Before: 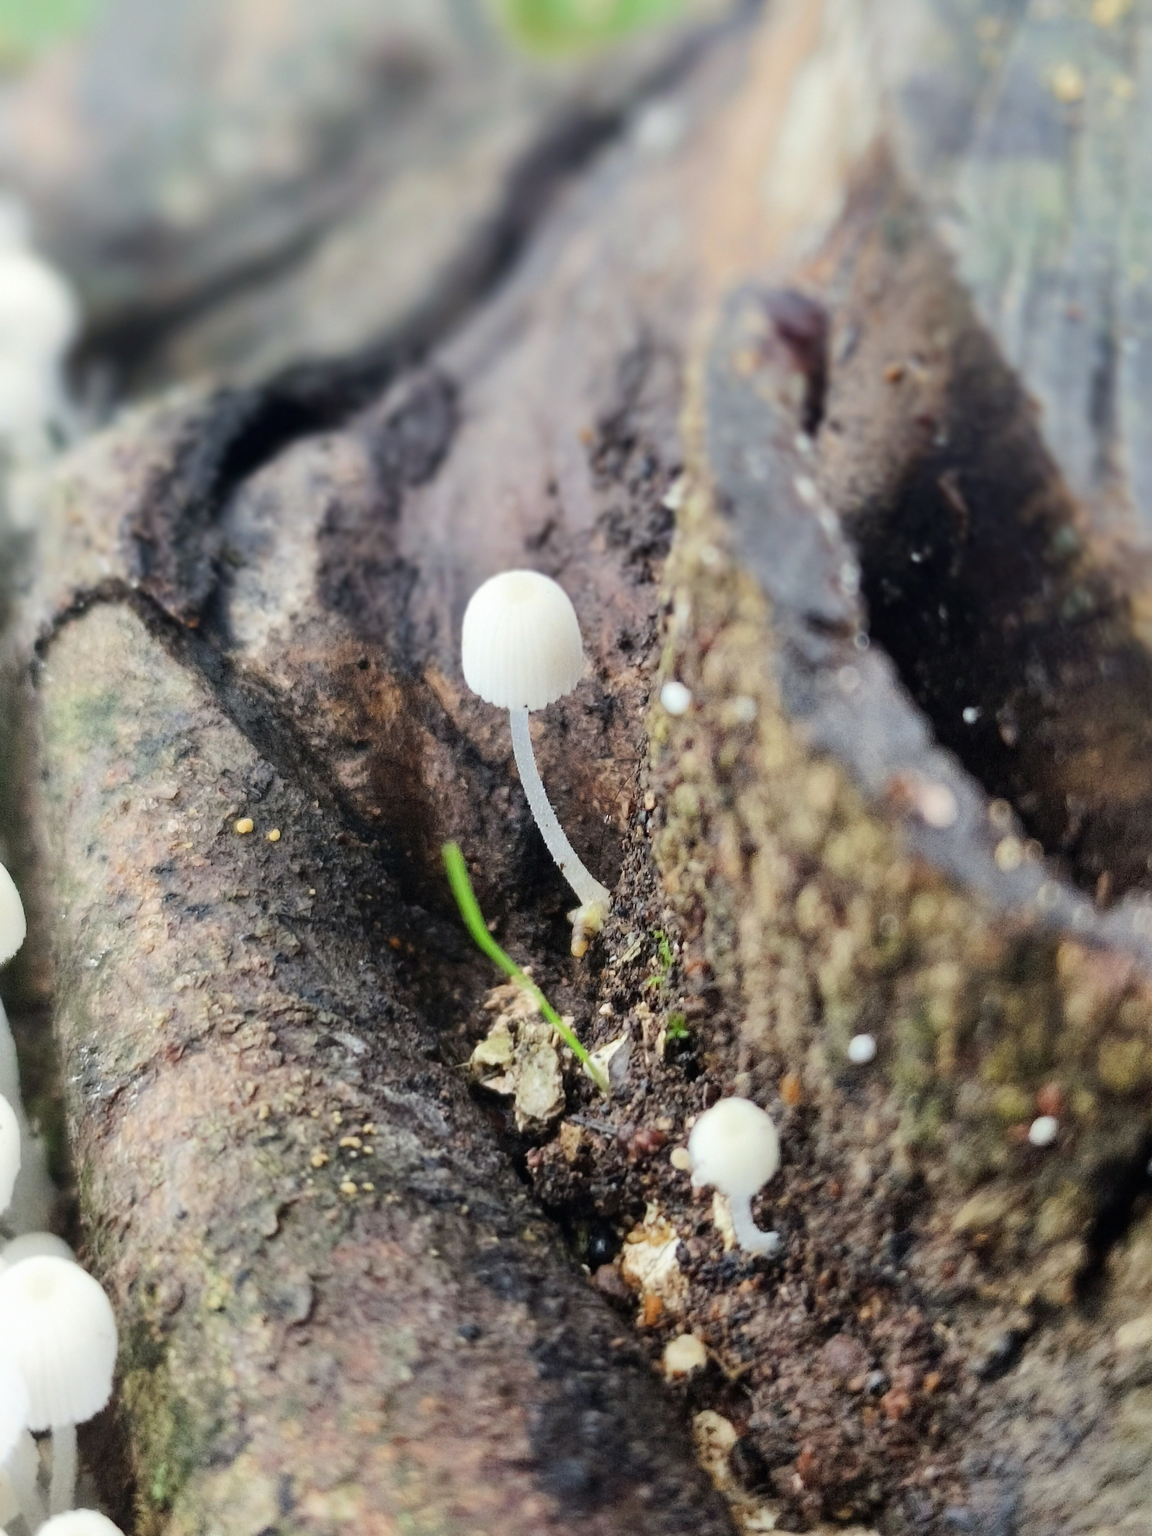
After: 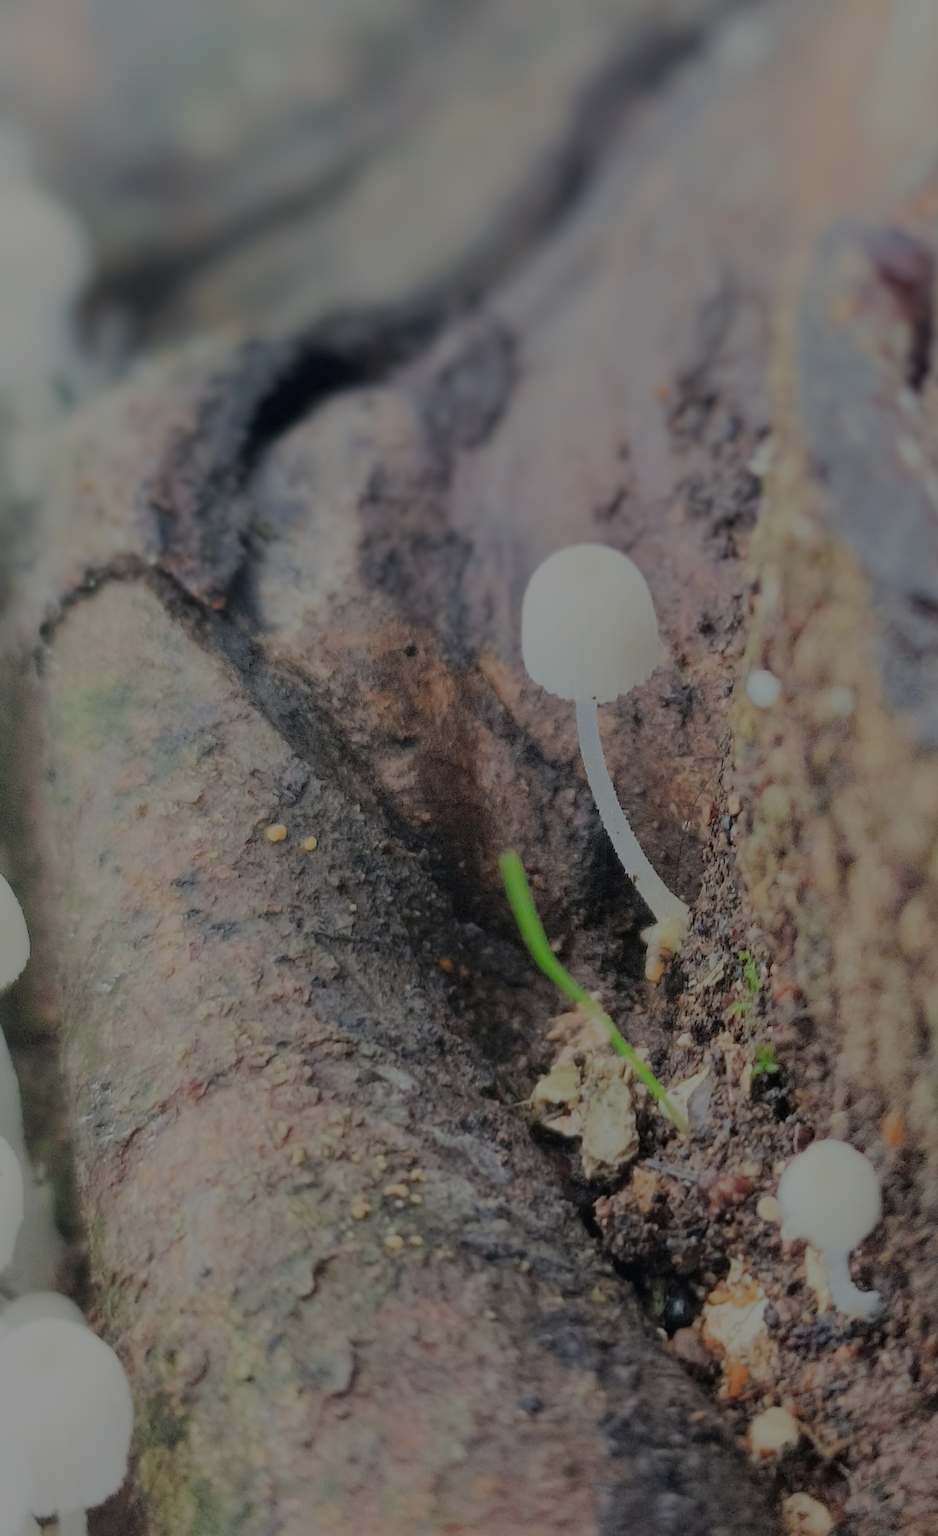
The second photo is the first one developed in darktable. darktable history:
crop: top 5.77%, right 27.864%, bottom 5.67%
exposure: exposure -0.908 EV, compensate exposure bias true, compensate highlight preservation false
filmic rgb: black relative exposure -13.98 EV, white relative exposure 7.96 EV, threshold 3.06 EV, hardness 3.75, latitude 49.22%, contrast 0.514, enable highlight reconstruction true
